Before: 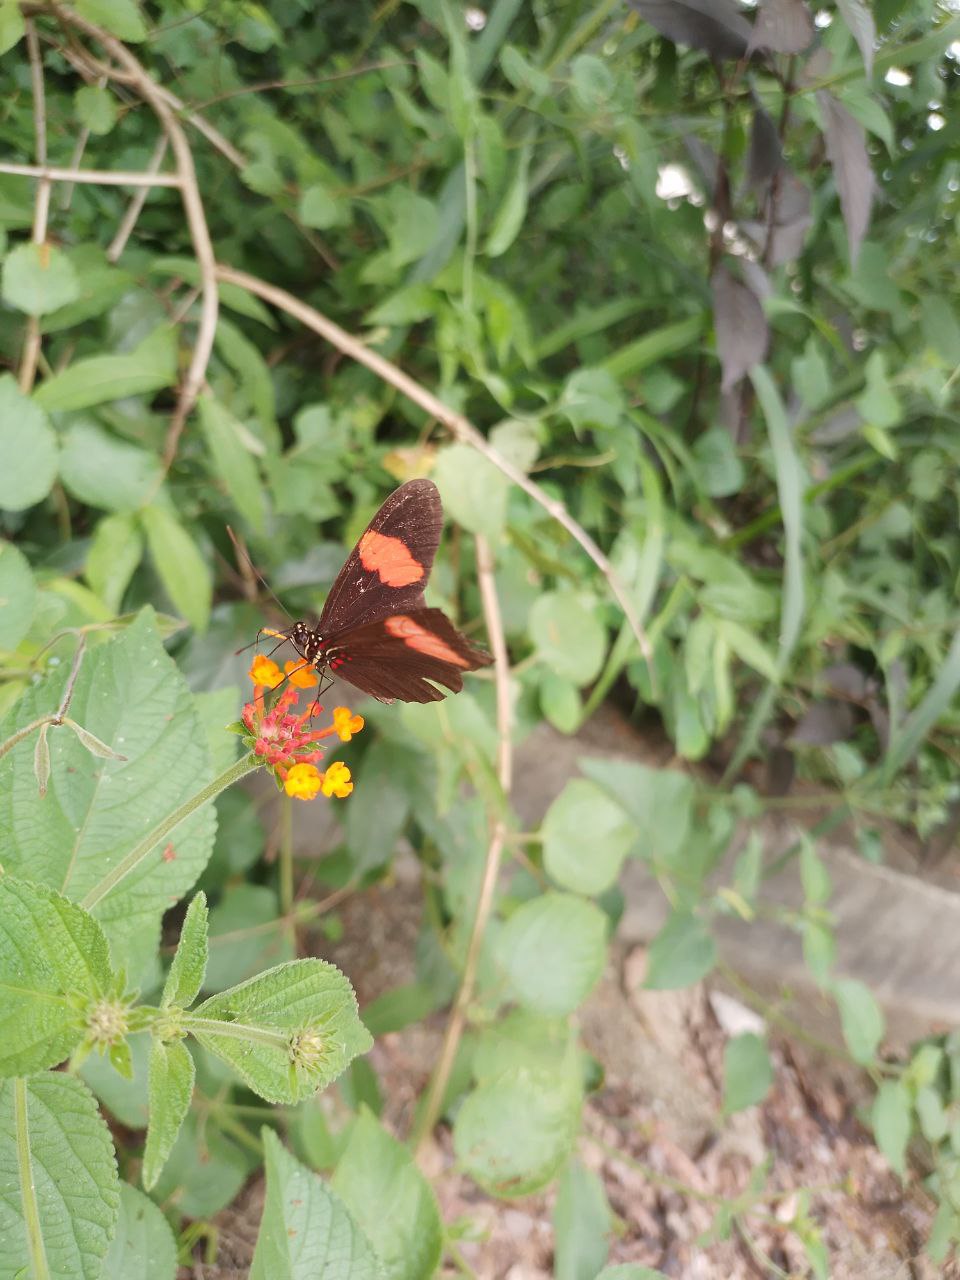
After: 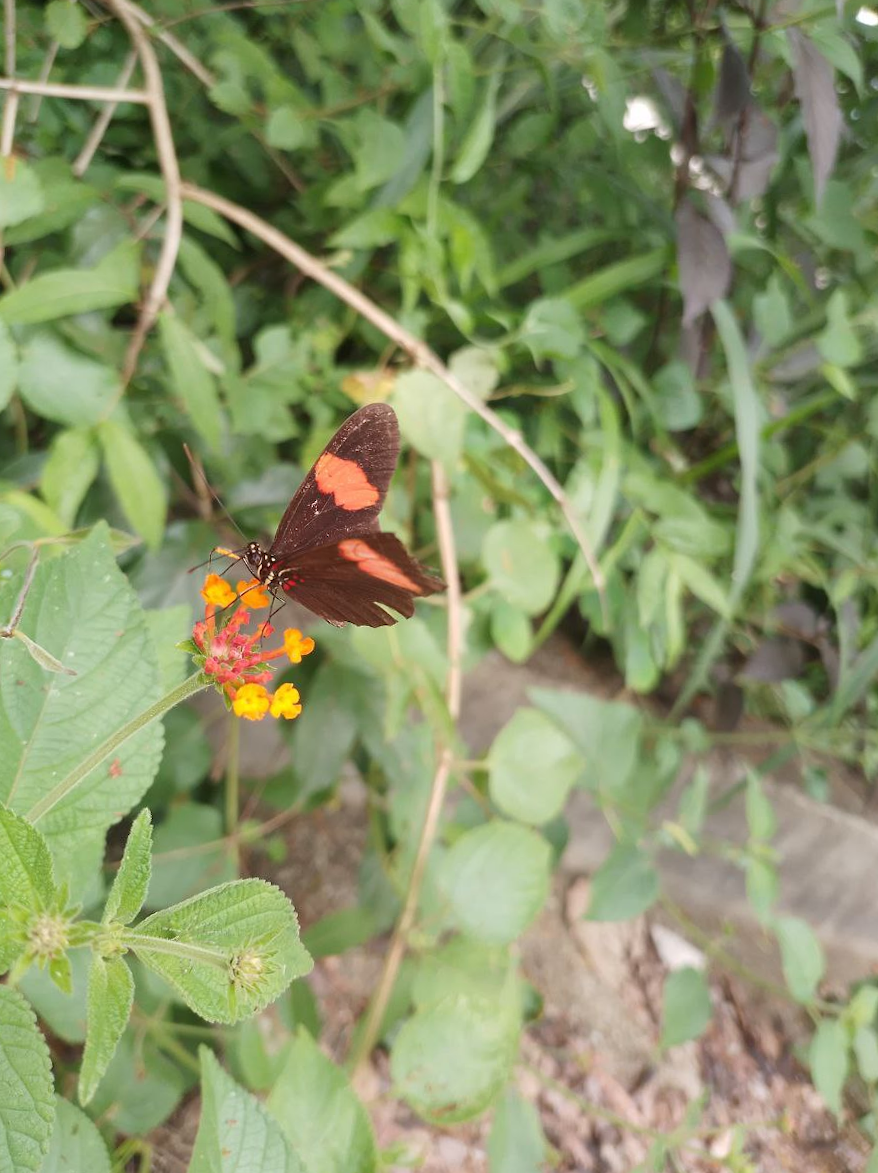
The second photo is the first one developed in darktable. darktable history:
crop and rotate: angle -1.85°, left 3.081%, top 3.924%, right 1.563%, bottom 0.48%
